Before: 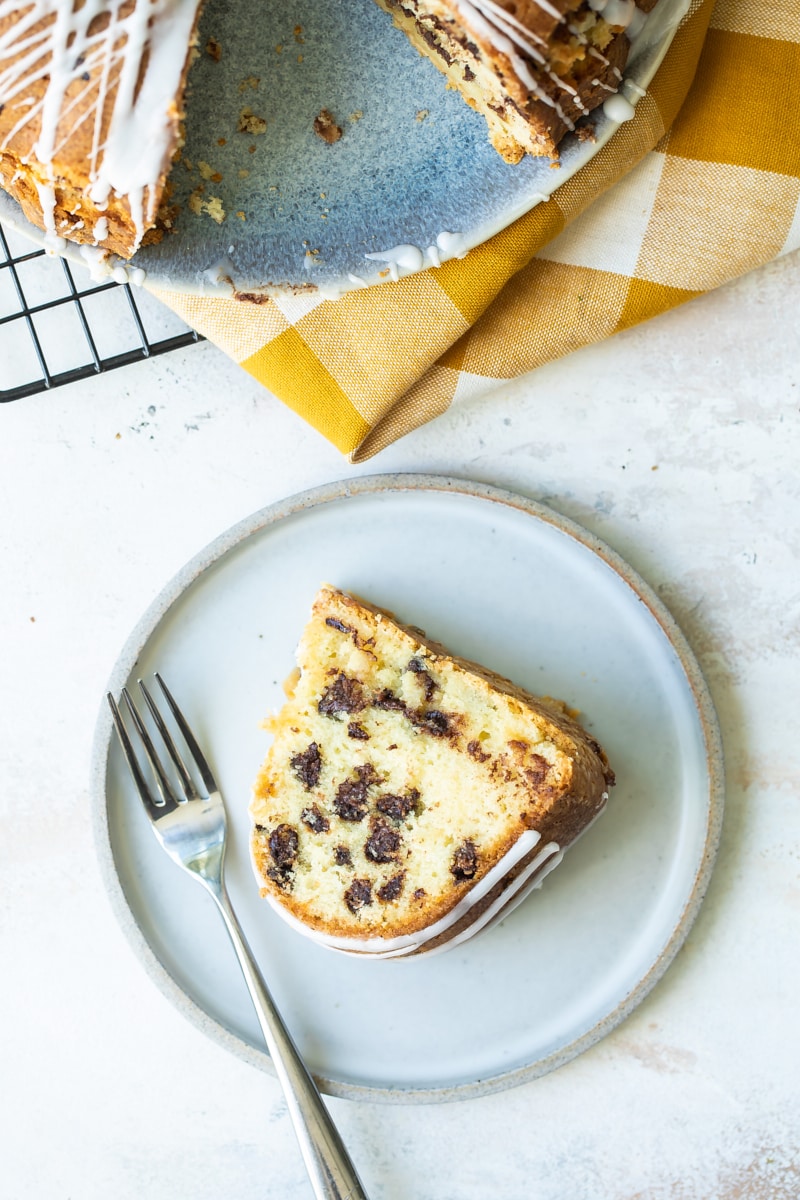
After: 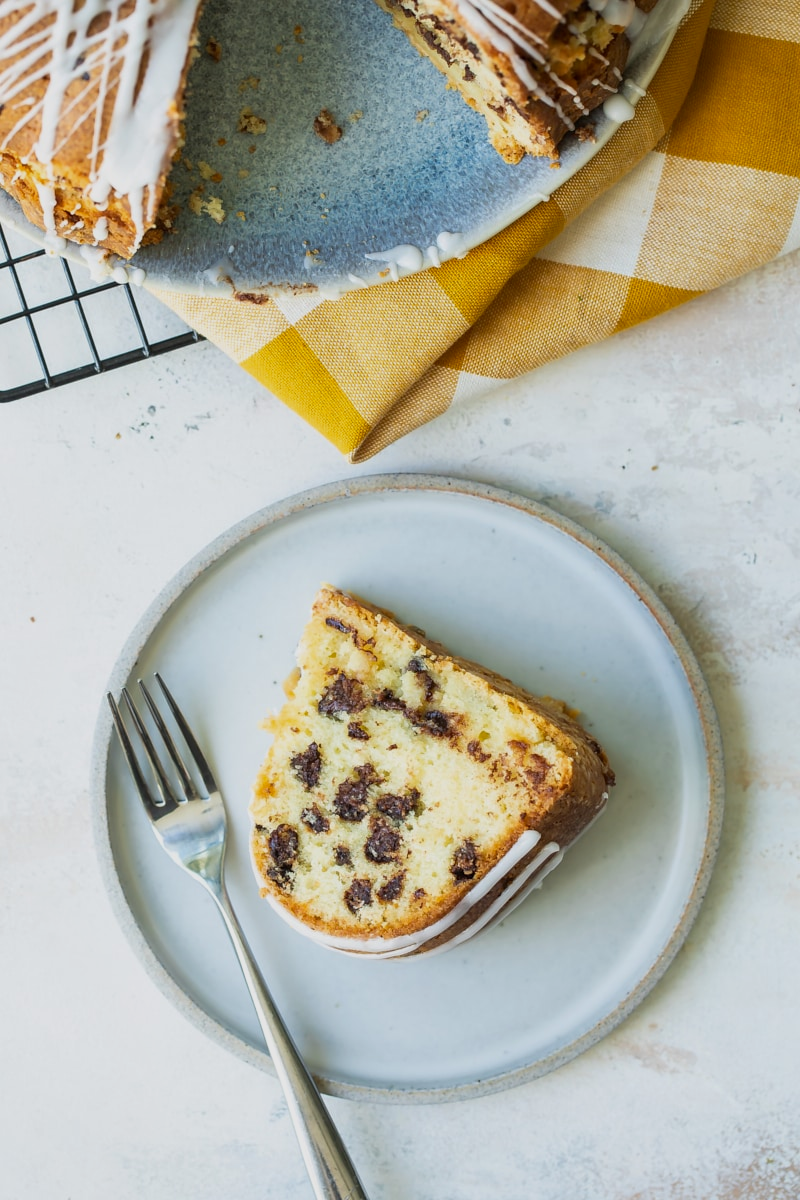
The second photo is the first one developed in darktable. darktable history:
shadows and highlights: radius 122.35, shadows 21.52, white point adjustment -9.64, highlights -14.83, soften with gaussian
levels: mode automatic, levels [0.129, 0.519, 0.867]
